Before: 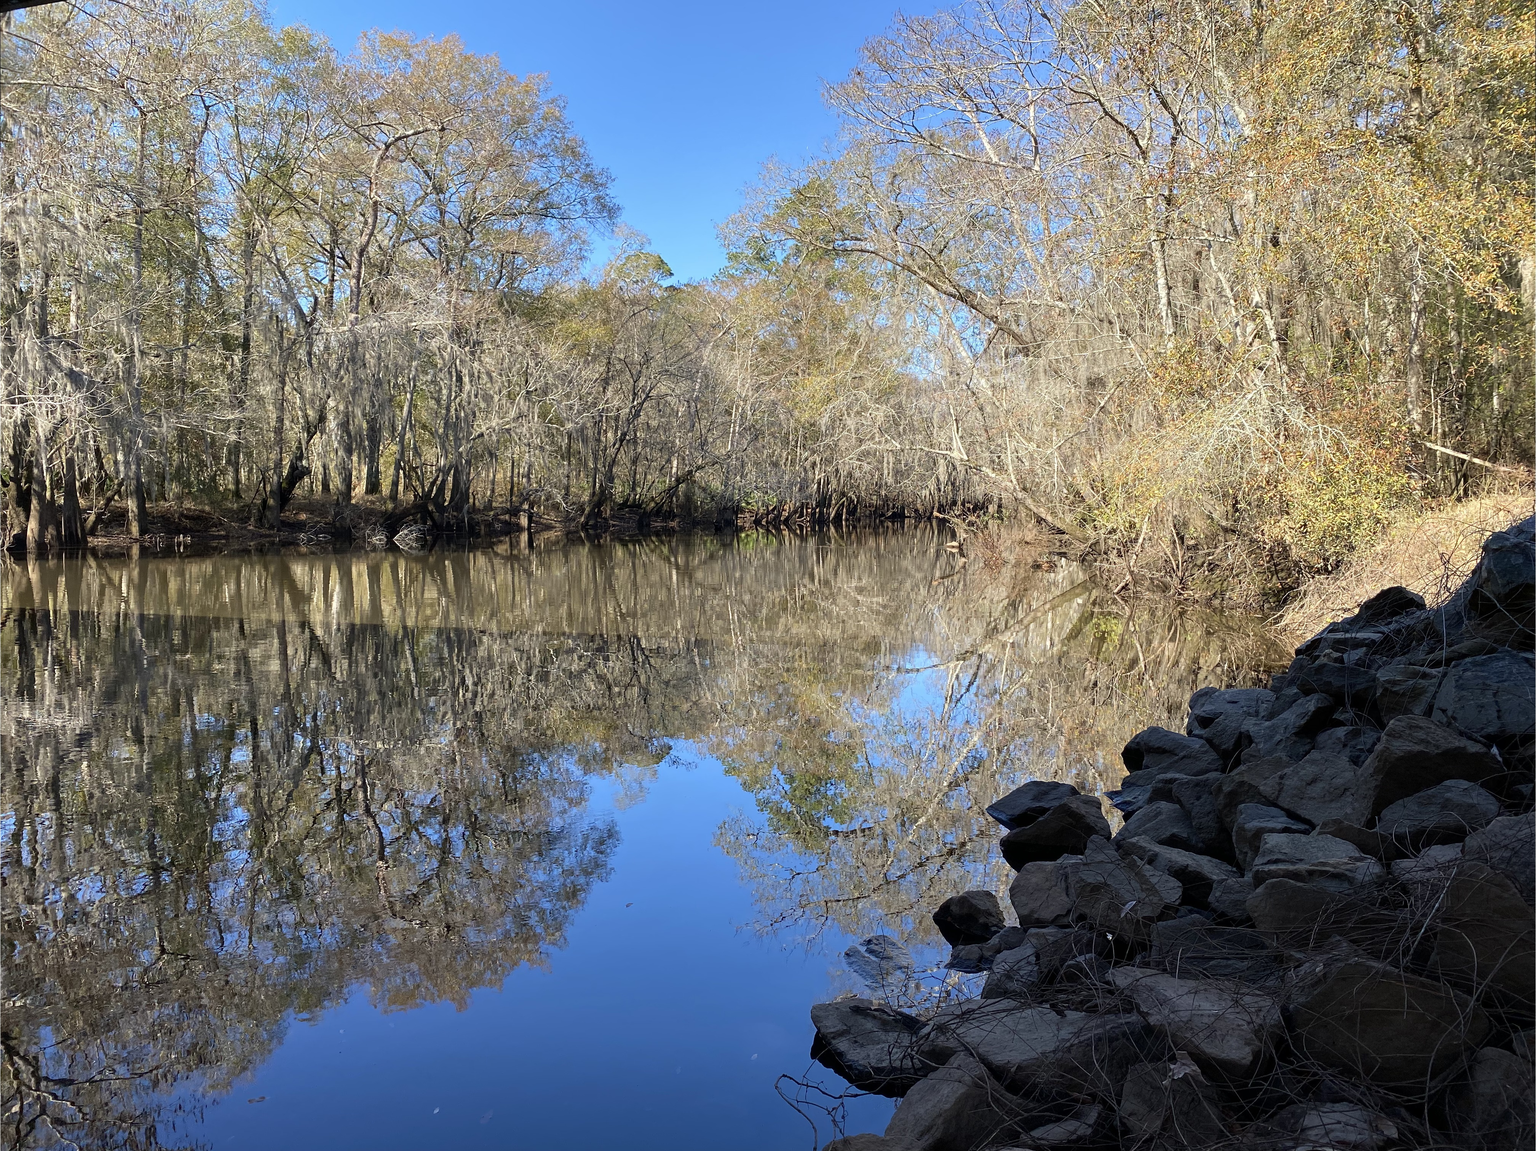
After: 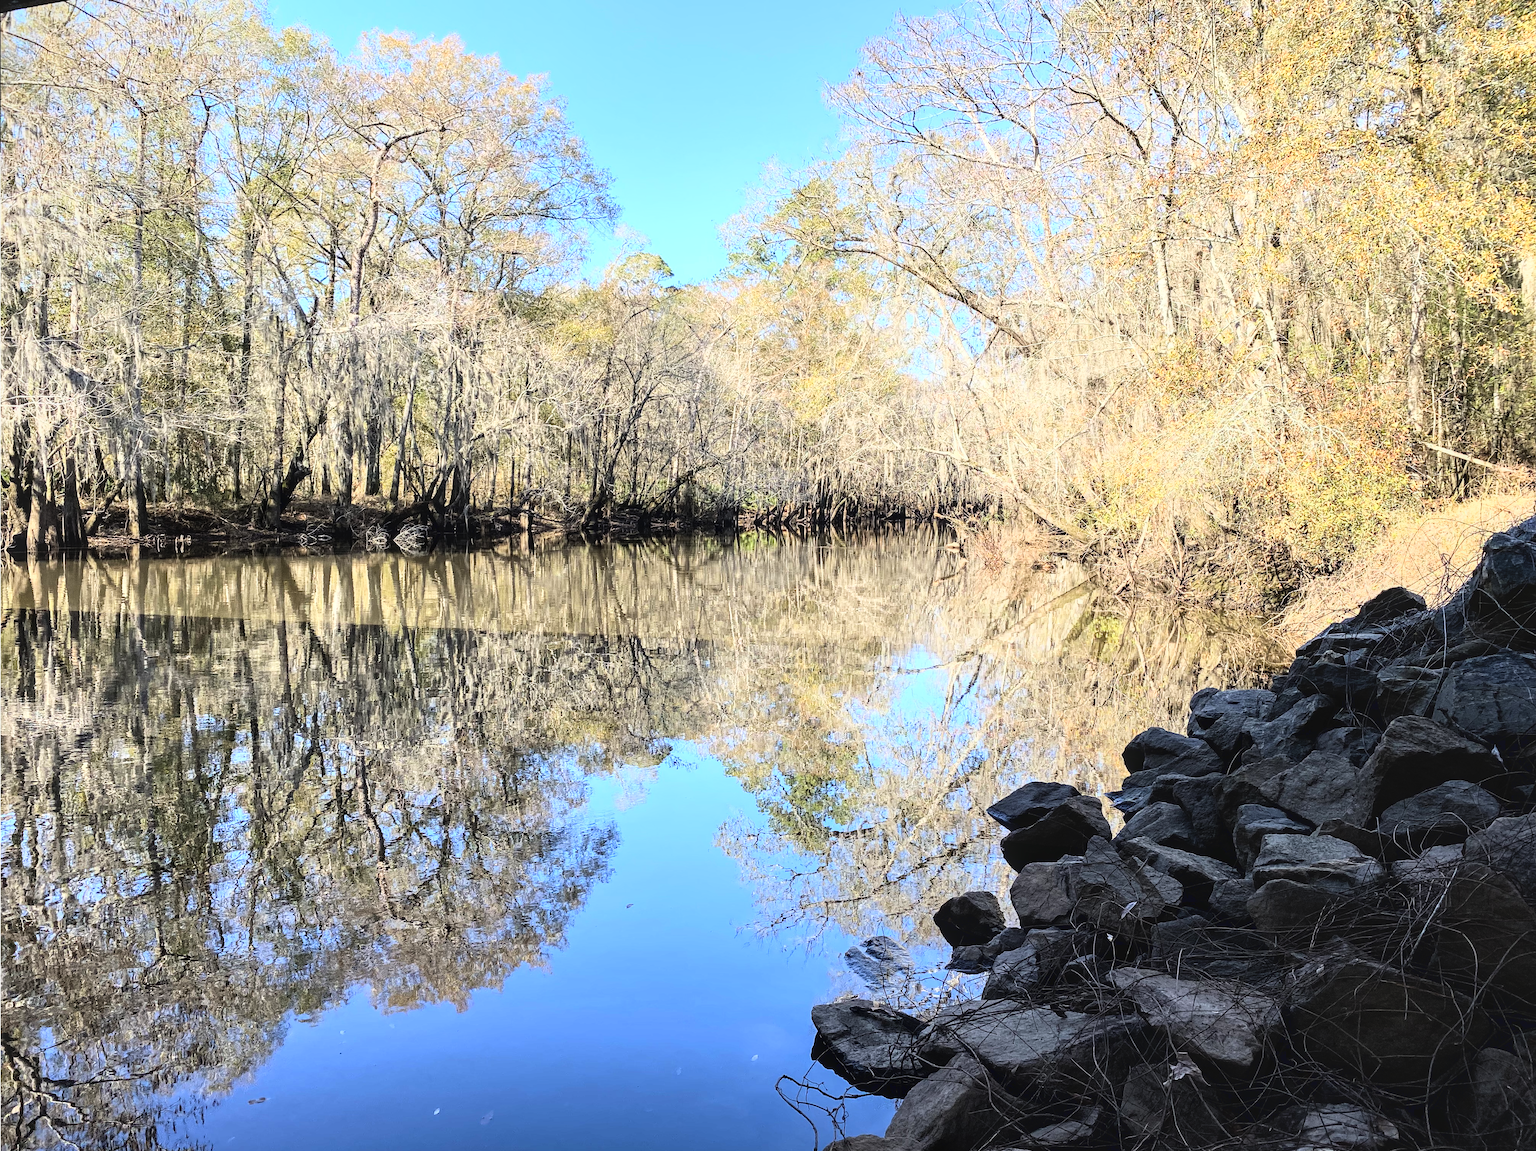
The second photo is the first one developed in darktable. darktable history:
local contrast: detail 116%
base curve: curves: ch0 [(0, 0) (0.007, 0.004) (0.027, 0.03) (0.046, 0.07) (0.207, 0.54) (0.442, 0.872) (0.673, 0.972) (1, 1)]
